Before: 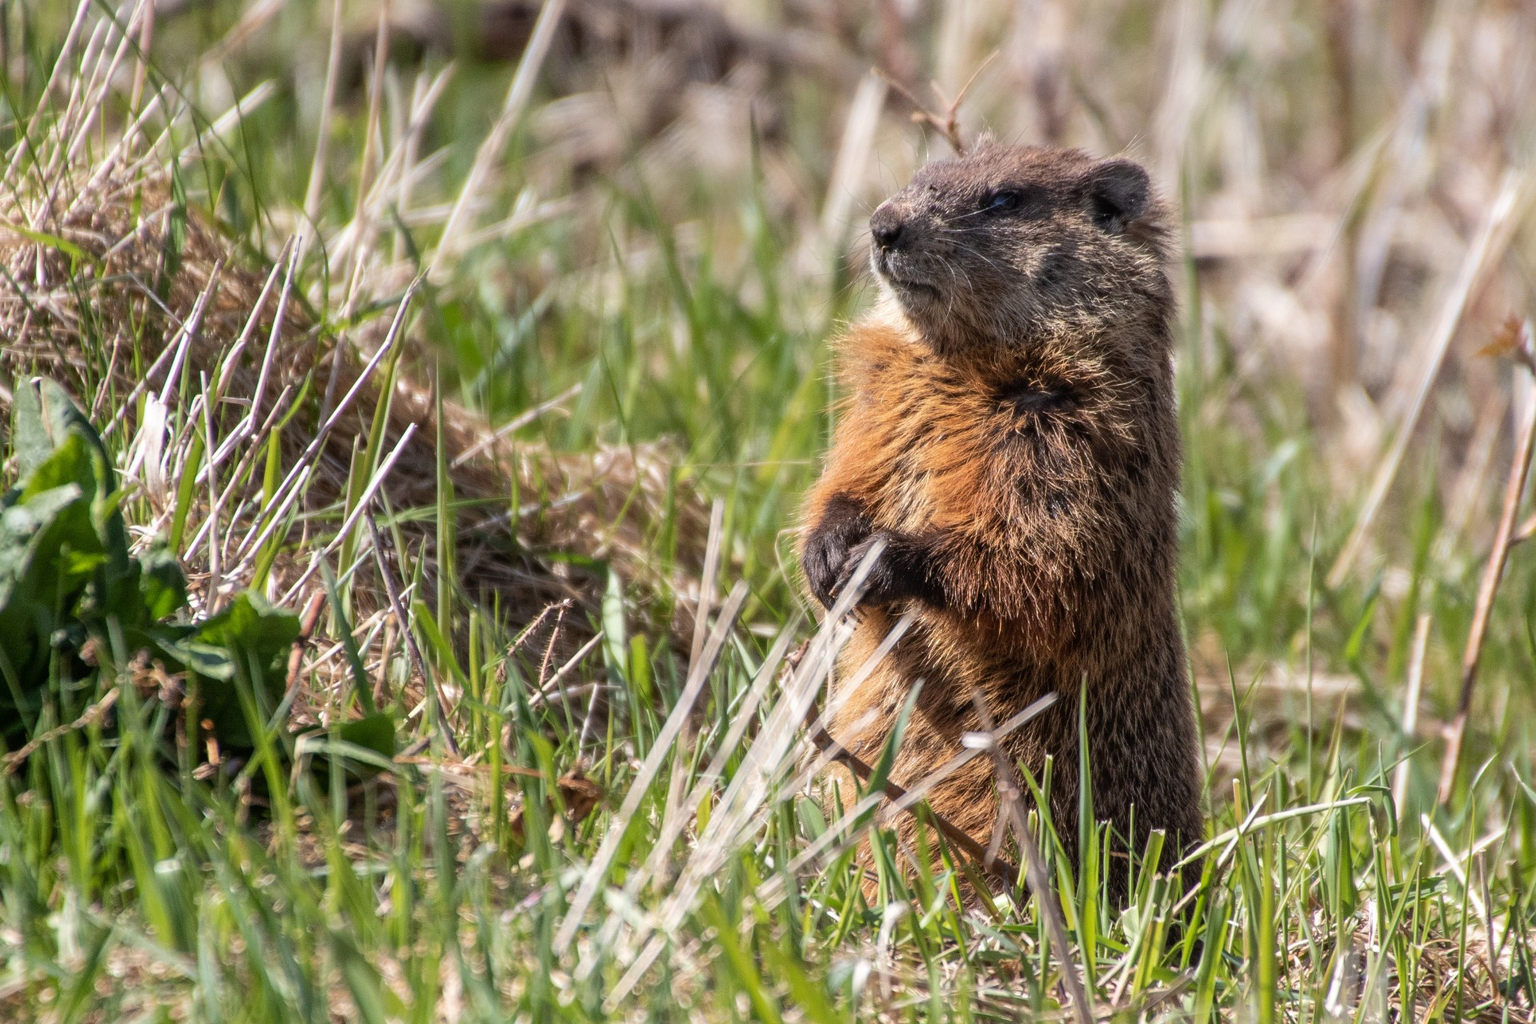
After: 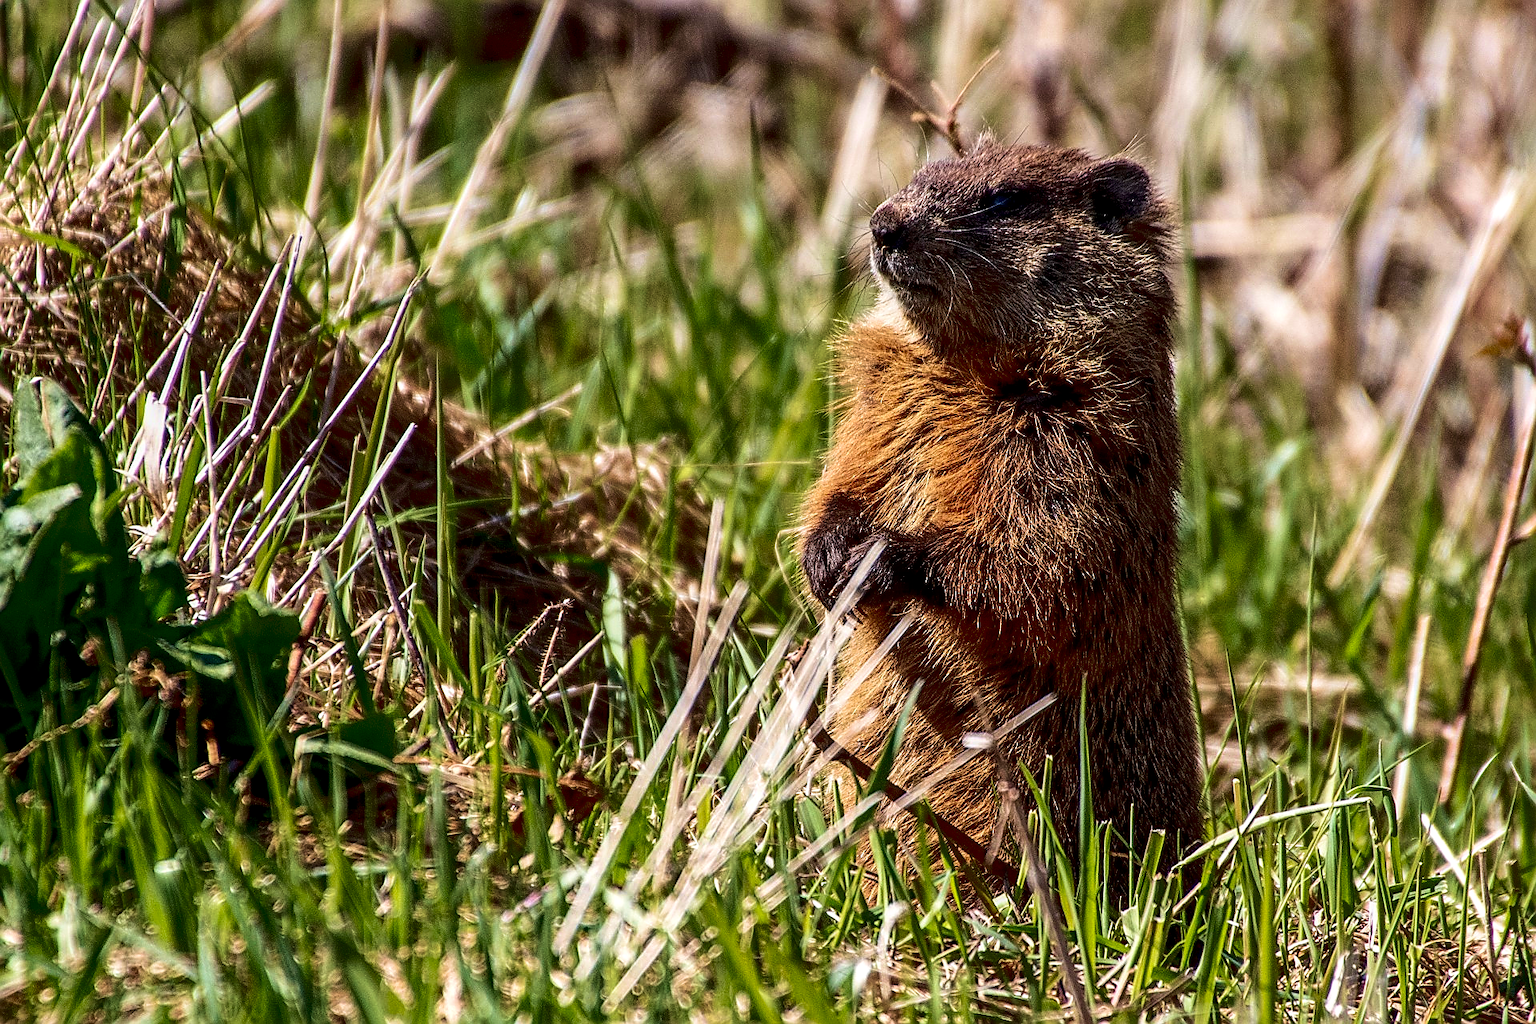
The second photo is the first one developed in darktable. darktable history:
local contrast: detail 130%
velvia: strength 45%
exposure: black level correction 0.012, compensate highlight preservation false
sharpen: radius 1.4, amount 1.25, threshold 0.7
contrast brightness saturation: contrast 0.19, brightness -0.24, saturation 0.11
